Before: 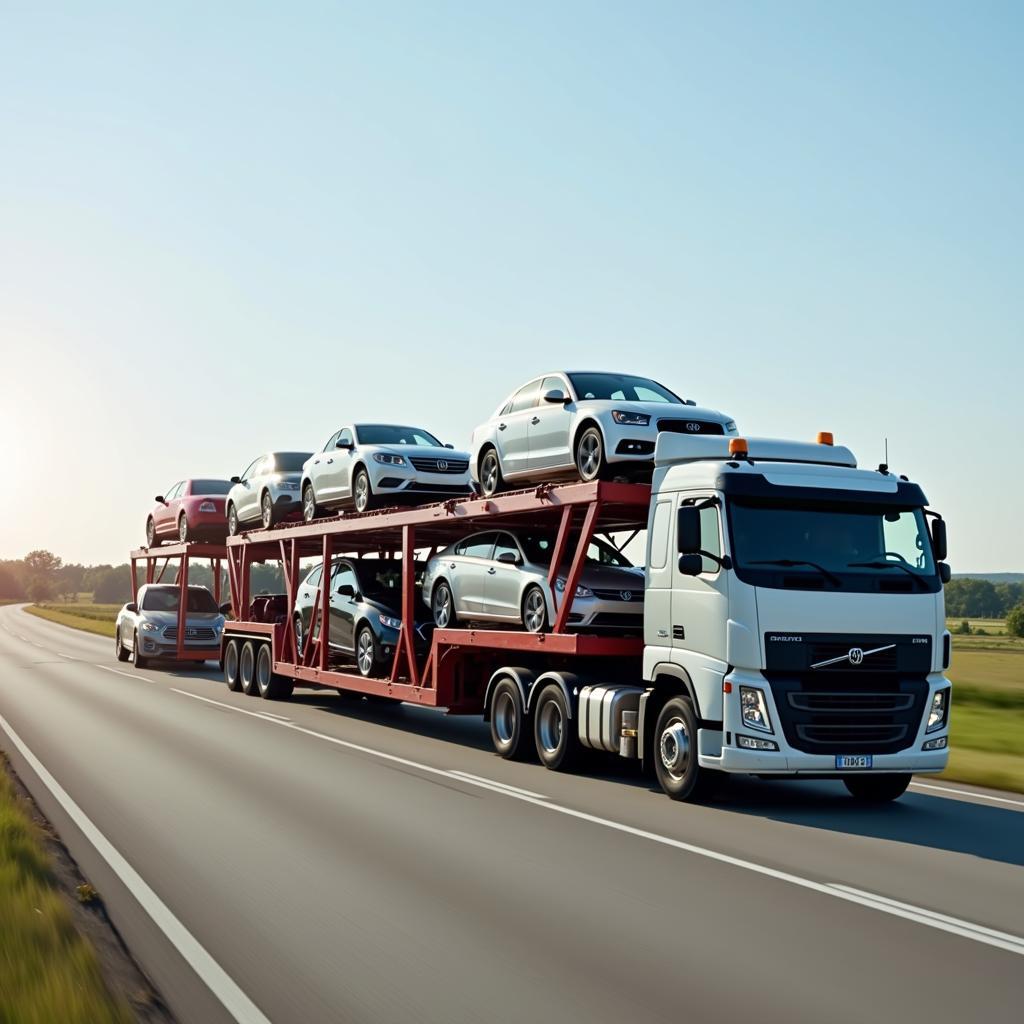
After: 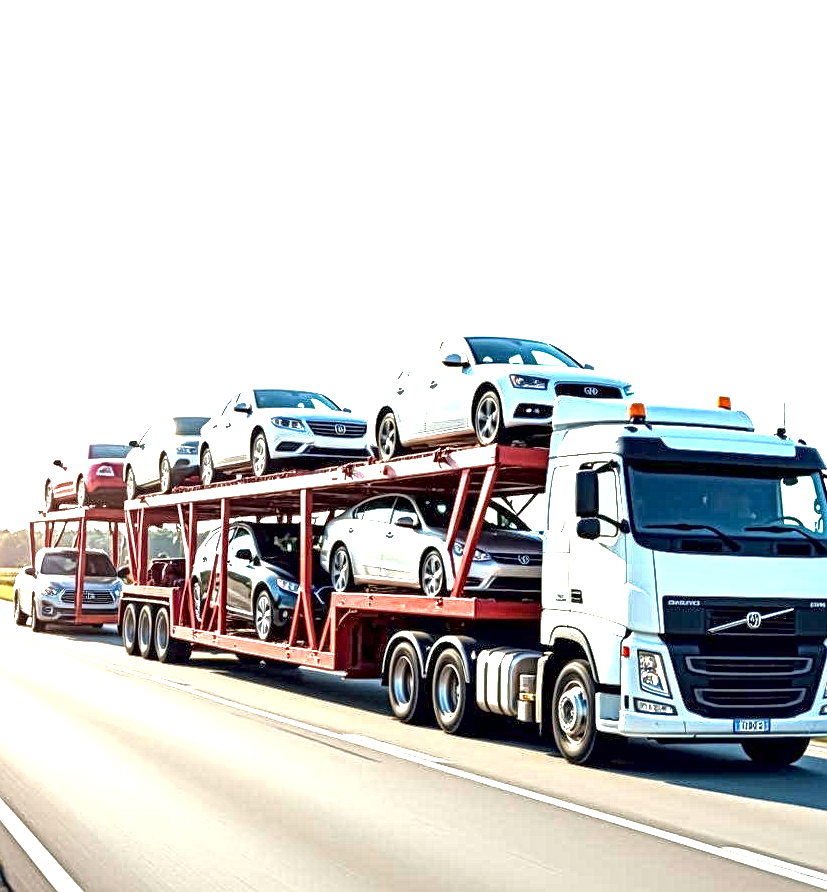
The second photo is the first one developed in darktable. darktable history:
local contrast: mode bilateral grid, contrast 20, coarseness 3, detail 300%, midtone range 0.2
exposure: black level correction 0.001, exposure 1.817 EV, compensate highlight preservation false
crop: left 9.97%, top 3.532%, right 9.209%, bottom 9.27%
